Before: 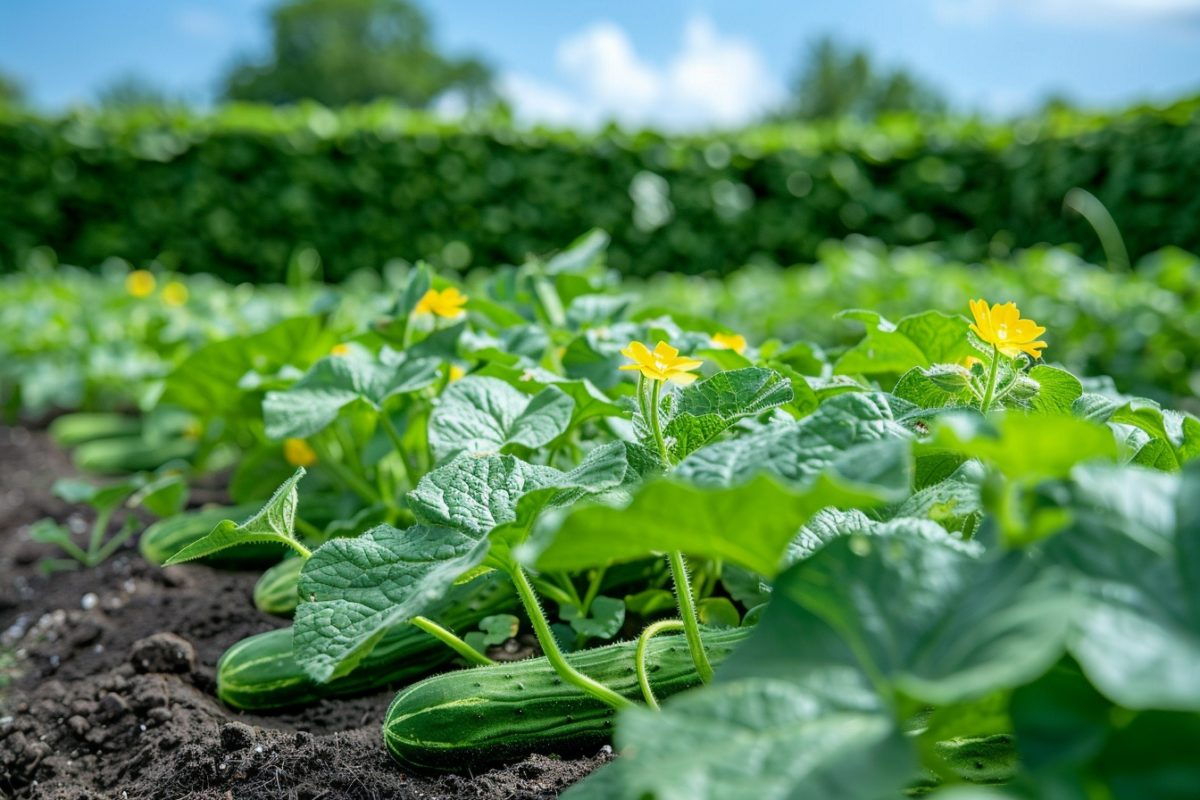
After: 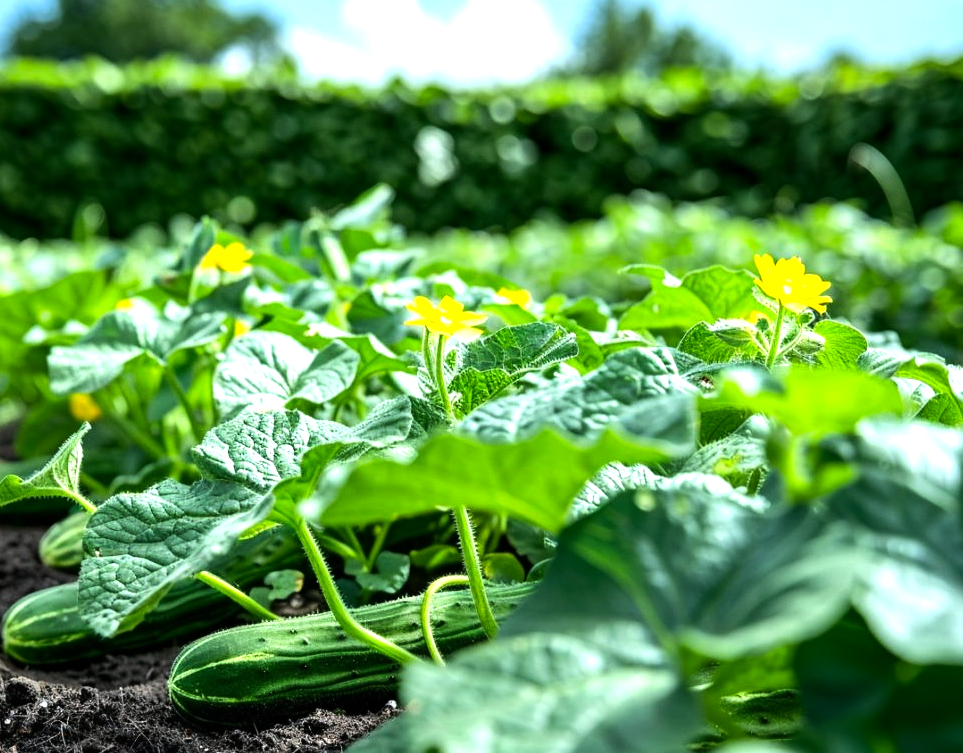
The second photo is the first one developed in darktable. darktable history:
crop and rotate: left 17.959%, top 5.771%, right 1.742%
tone equalizer: -8 EV -1.08 EV, -7 EV -1.01 EV, -6 EV -0.867 EV, -5 EV -0.578 EV, -3 EV 0.578 EV, -2 EV 0.867 EV, -1 EV 1.01 EV, +0 EV 1.08 EV, edges refinement/feathering 500, mask exposure compensation -1.57 EV, preserve details no
vibrance: on, module defaults
